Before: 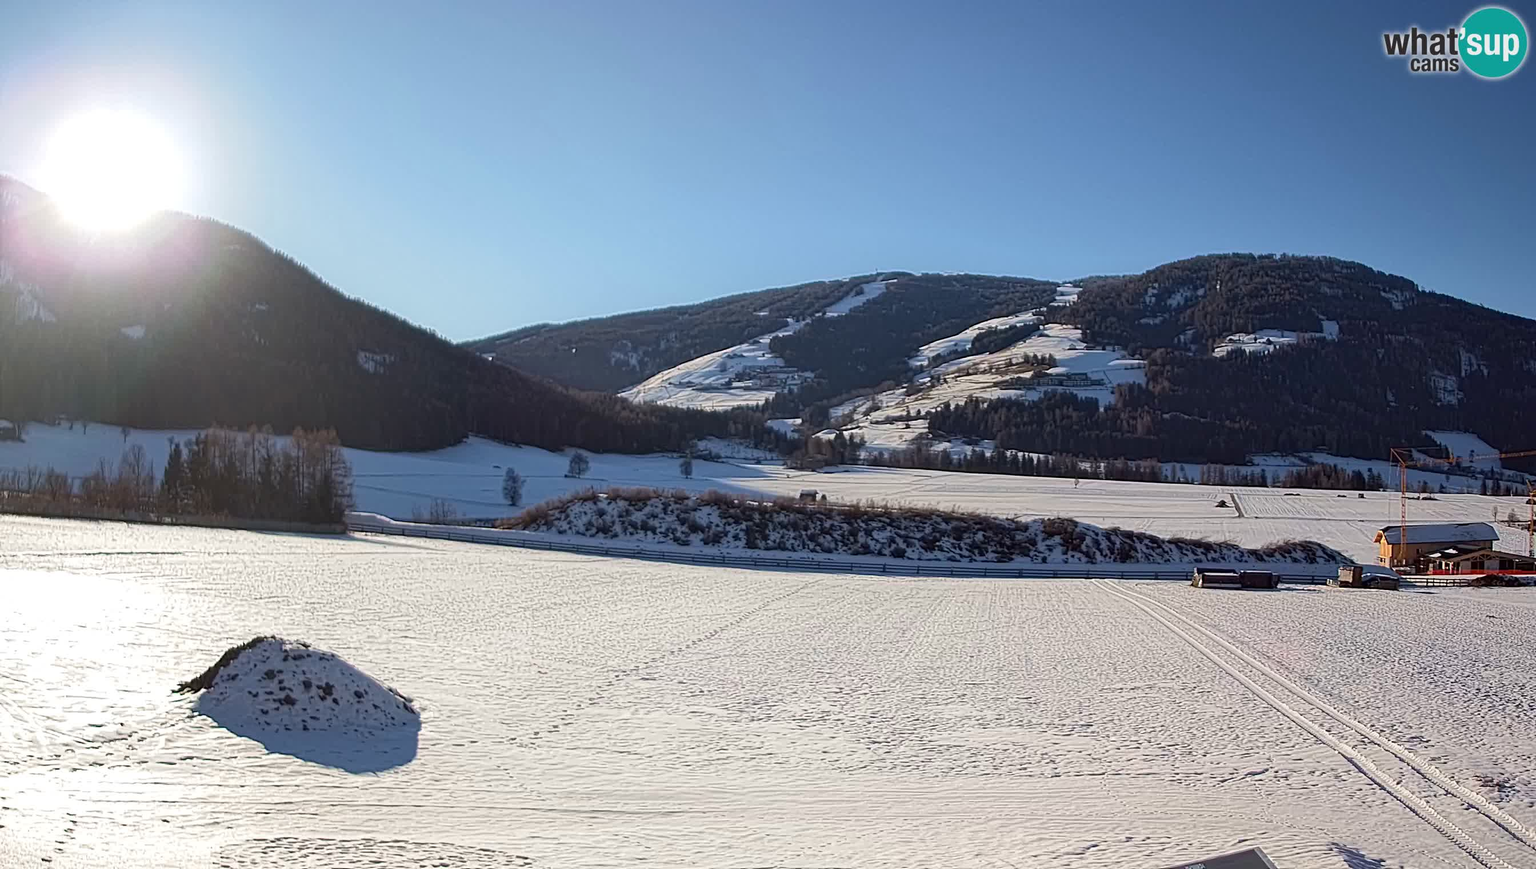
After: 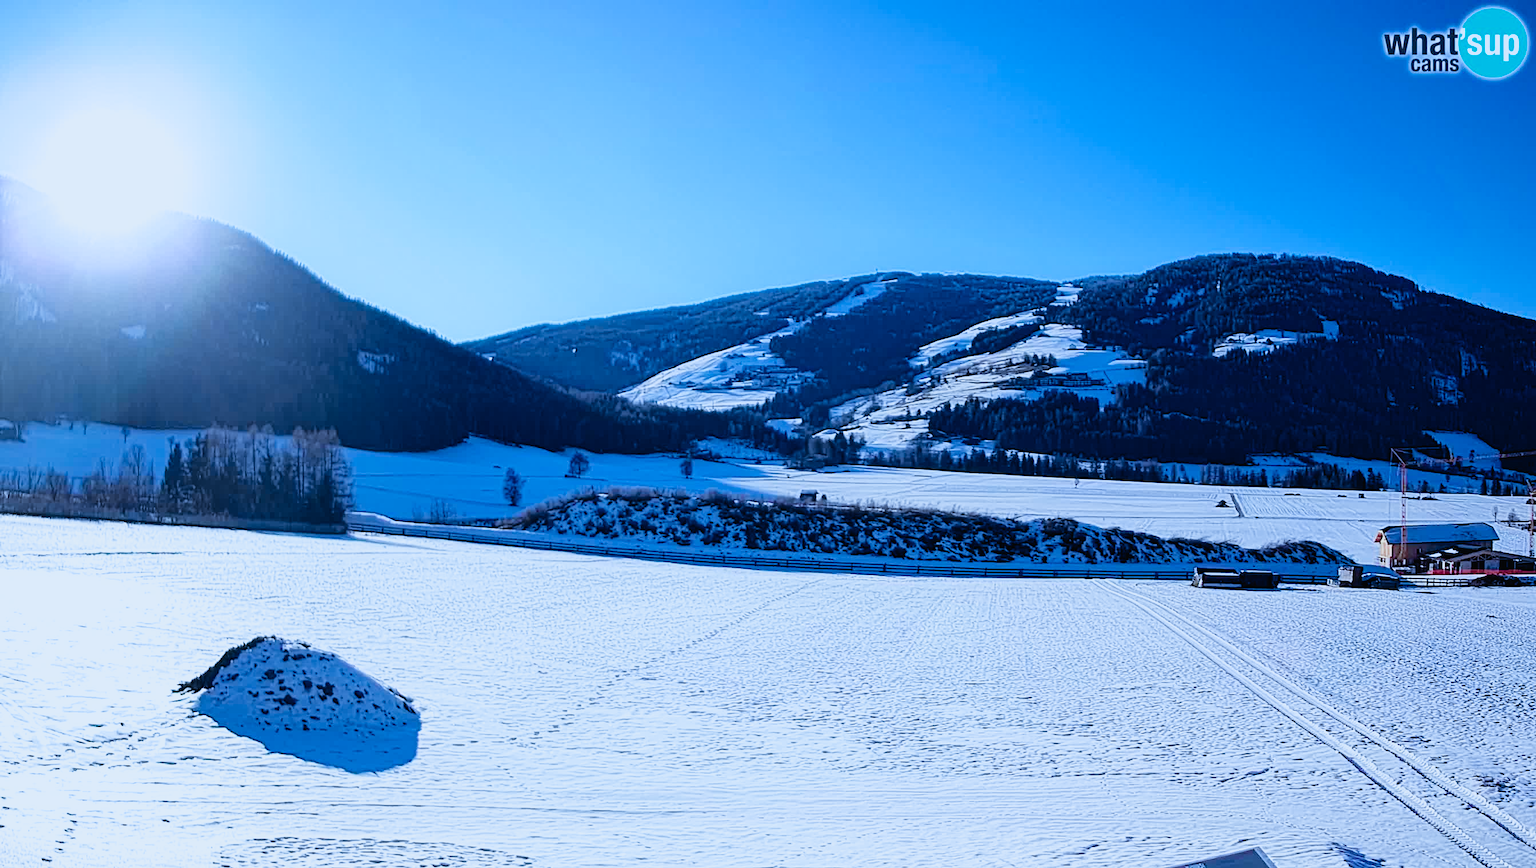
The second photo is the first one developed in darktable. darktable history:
color calibration: illuminant as shot in camera, x 0.444, y 0.411, temperature 2908.54 K
filmic rgb: black relative exposure -7.65 EV, white relative exposure 4.56 EV, hardness 3.61, preserve chrominance no, color science v5 (2021)
tone curve: curves: ch0 [(0, 0.009) (0.105, 0.08) (0.195, 0.18) (0.283, 0.316) (0.384, 0.434) (0.485, 0.531) (0.638, 0.69) (0.81, 0.872) (1, 0.977)]; ch1 [(0, 0) (0.161, 0.092) (0.35, 0.33) (0.379, 0.401) (0.456, 0.469) (0.502, 0.5) (0.525, 0.518) (0.586, 0.617) (0.635, 0.655) (1, 1)]; ch2 [(0, 0) (0.371, 0.362) (0.437, 0.437) (0.48, 0.49) (0.53, 0.515) (0.56, 0.571) (0.622, 0.606) (1, 1)], color space Lab, independent channels, preserve colors none
color balance rgb: power › chroma 0.306%, power › hue 25.1°, global offset › luminance 0.398%, global offset › chroma 0.205%, global offset › hue 254.48°, perceptual saturation grading › global saturation 0.826%, perceptual brilliance grading › highlights 10.097%, perceptual brilliance grading › mid-tones 5.663%, global vibrance 20%
